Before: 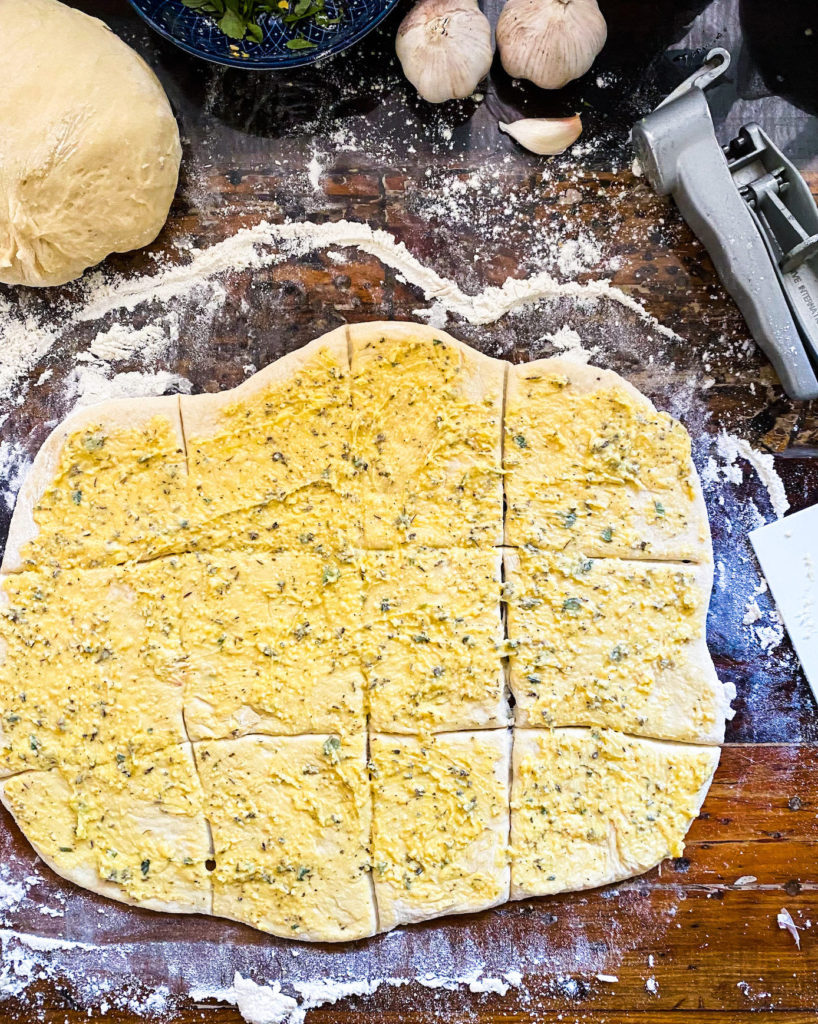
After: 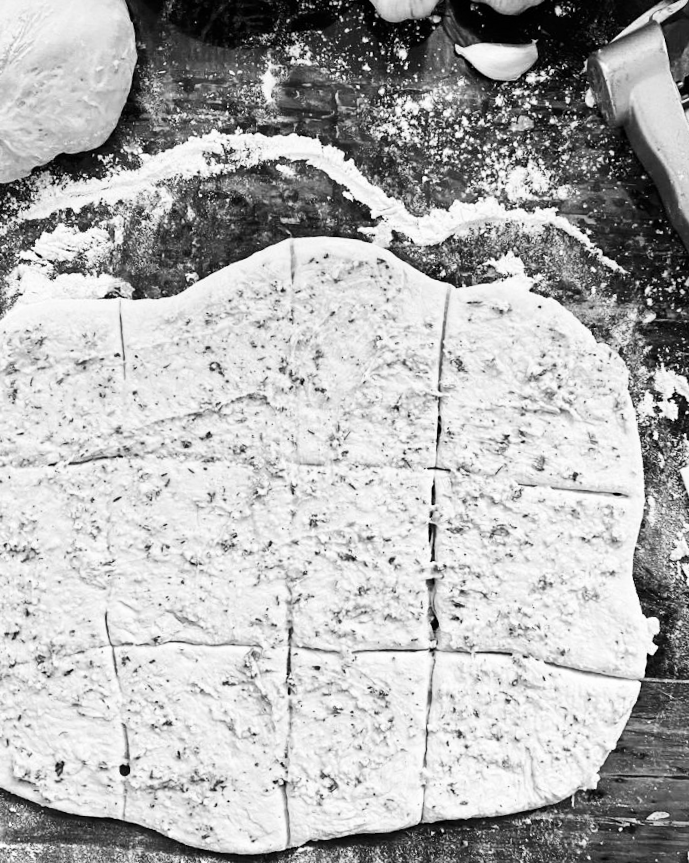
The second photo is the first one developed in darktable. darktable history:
color contrast: green-magenta contrast 0, blue-yellow contrast 0
contrast brightness saturation: contrast 0.22
crop and rotate: angle -3.27°, left 5.211%, top 5.211%, right 4.607%, bottom 4.607%
shadows and highlights: shadows 29.32, highlights -29.32, low approximation 0.01, soften with gaussian
